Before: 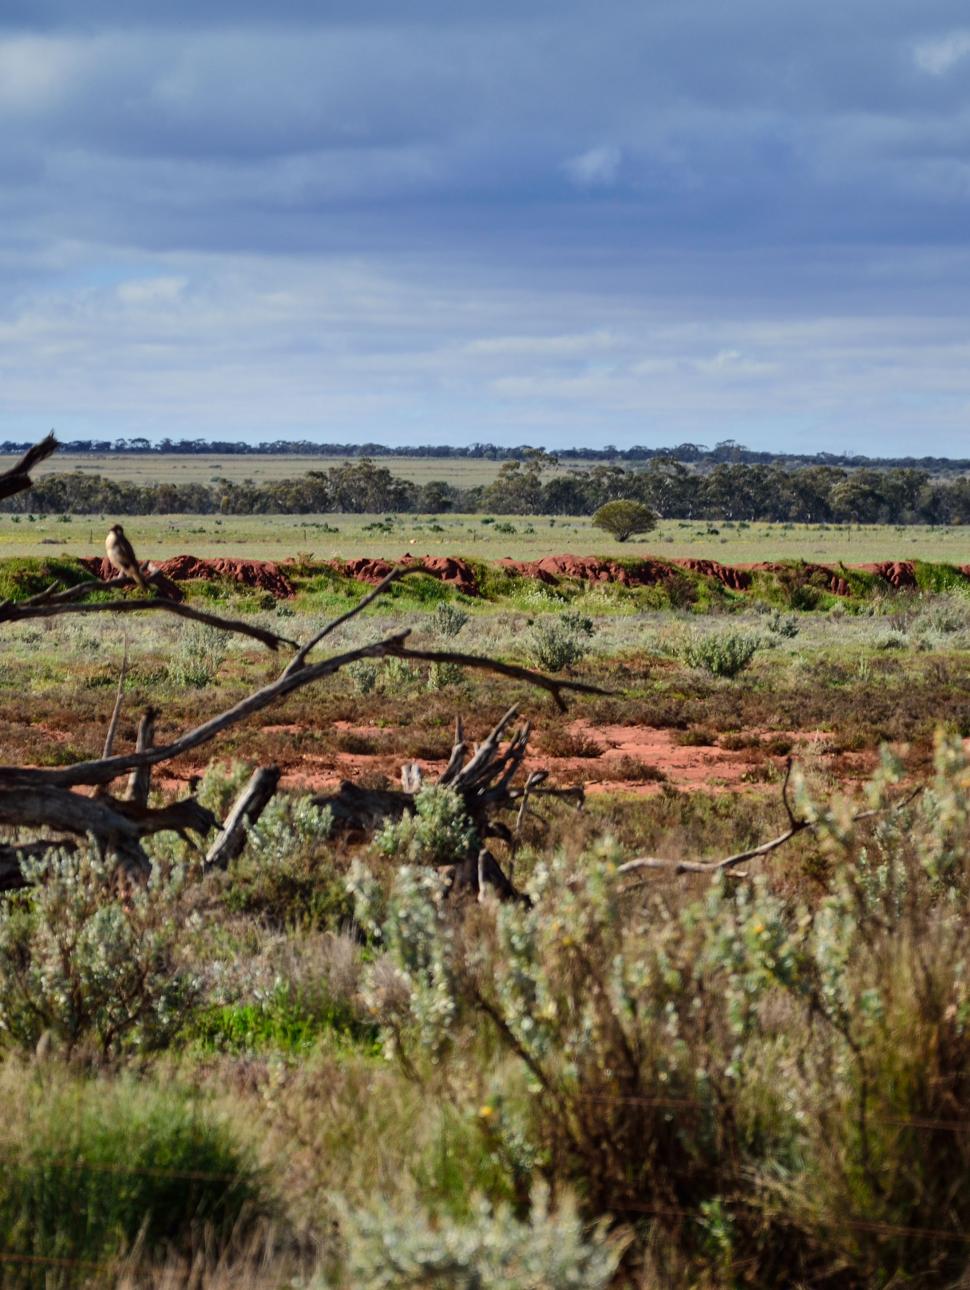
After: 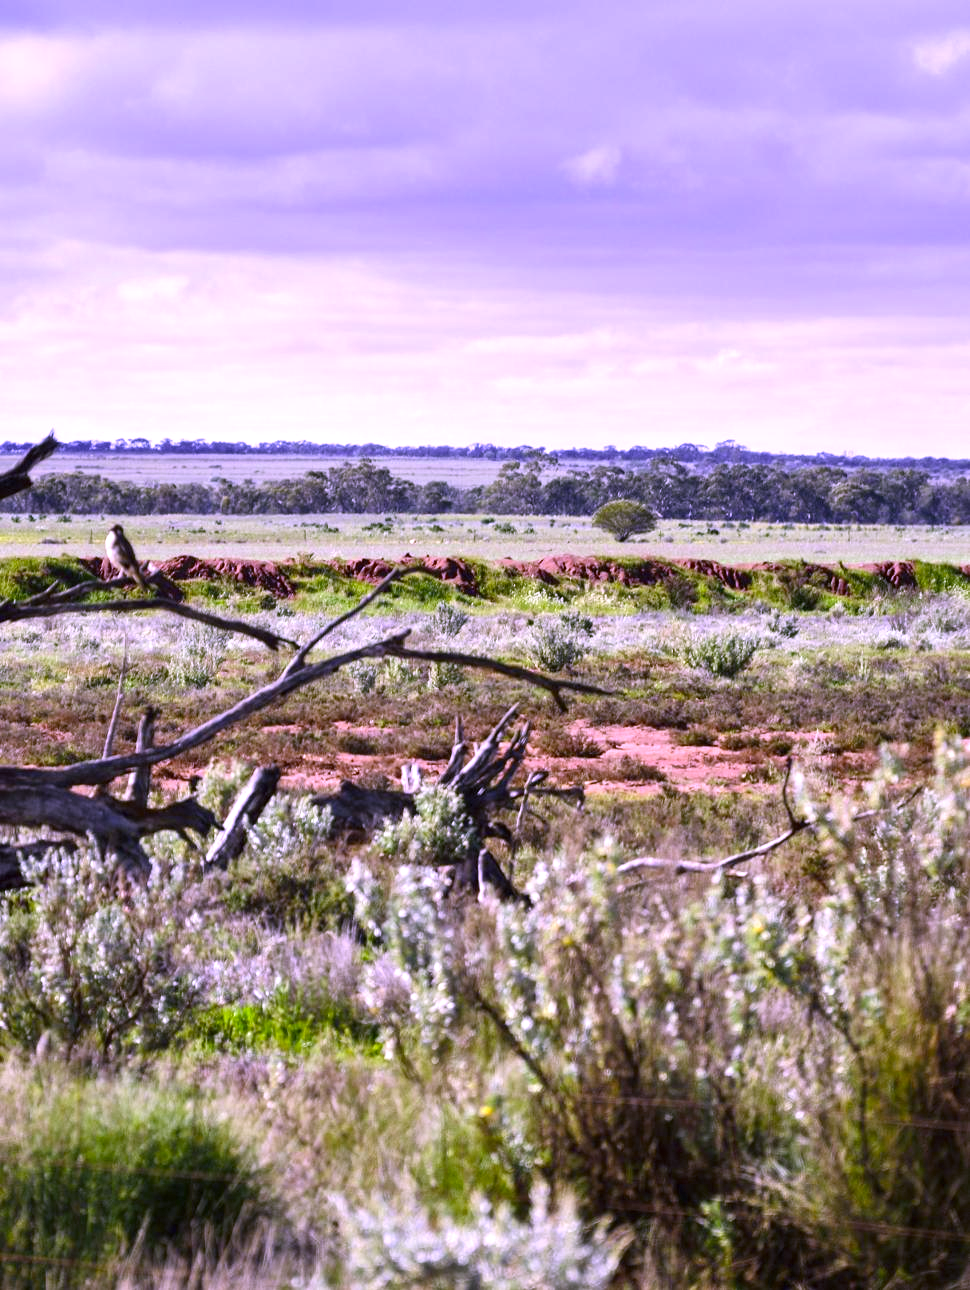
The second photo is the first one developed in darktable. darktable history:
white balance: red 0.766, blue 1.537
exposure: black level correction 0, exposure 1 EV, compensate exposure bias true, compensate highlight preservation false
color correction: highlights a* 21.16, highlights b* 19.61
